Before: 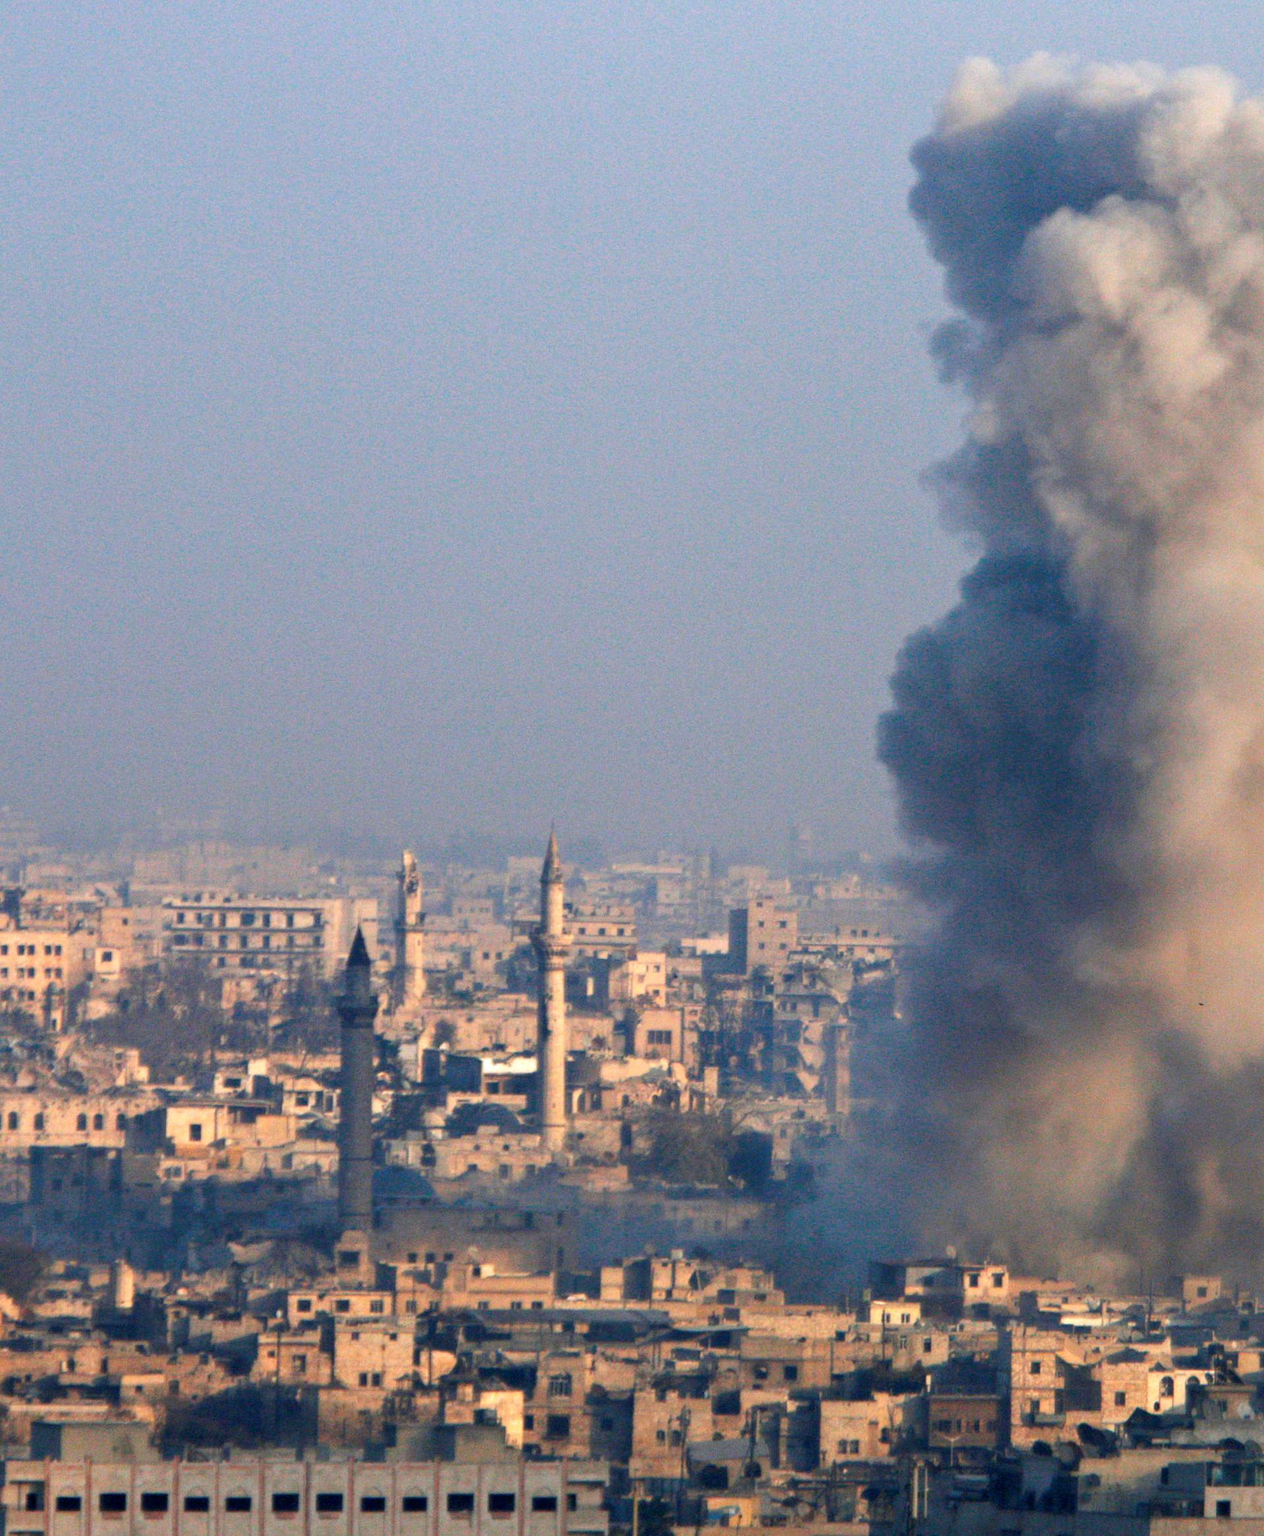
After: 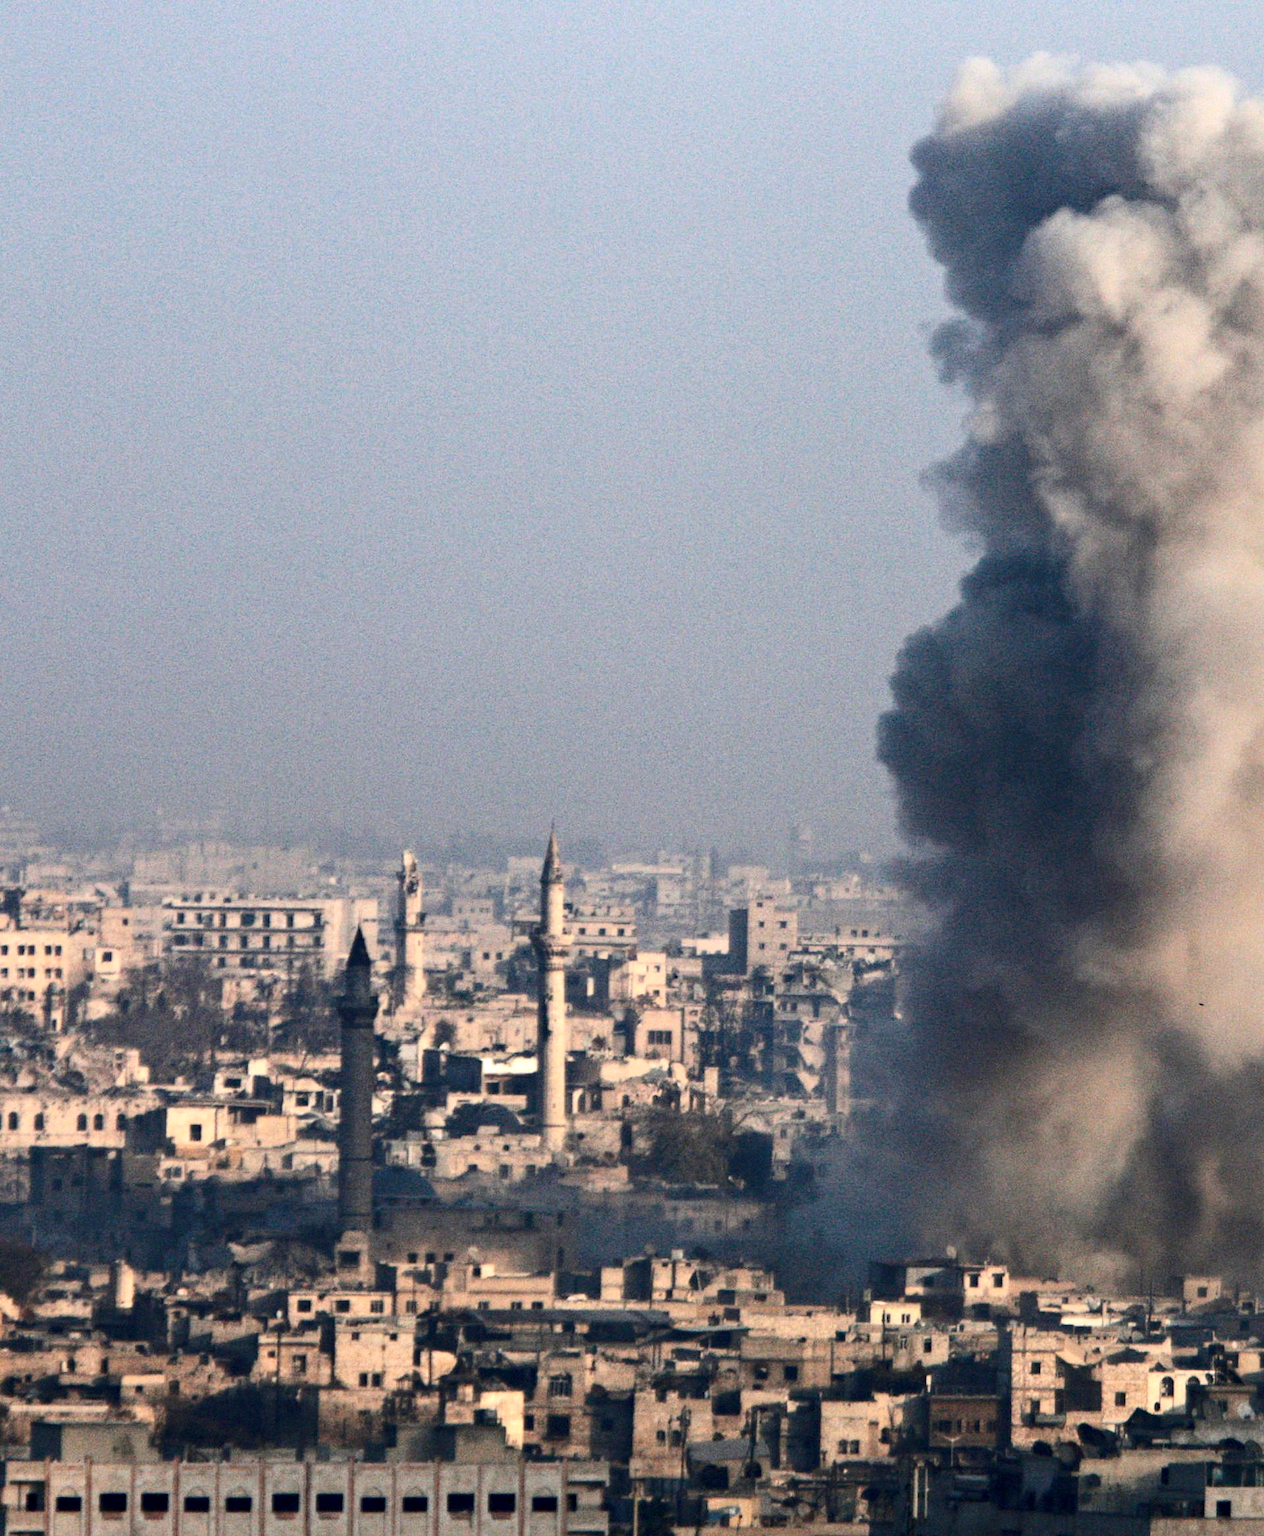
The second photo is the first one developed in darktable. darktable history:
haze removal: compatibility mode true, adaptive false
contrast brightness saturation: contrast 0.249, saturation -0.321
